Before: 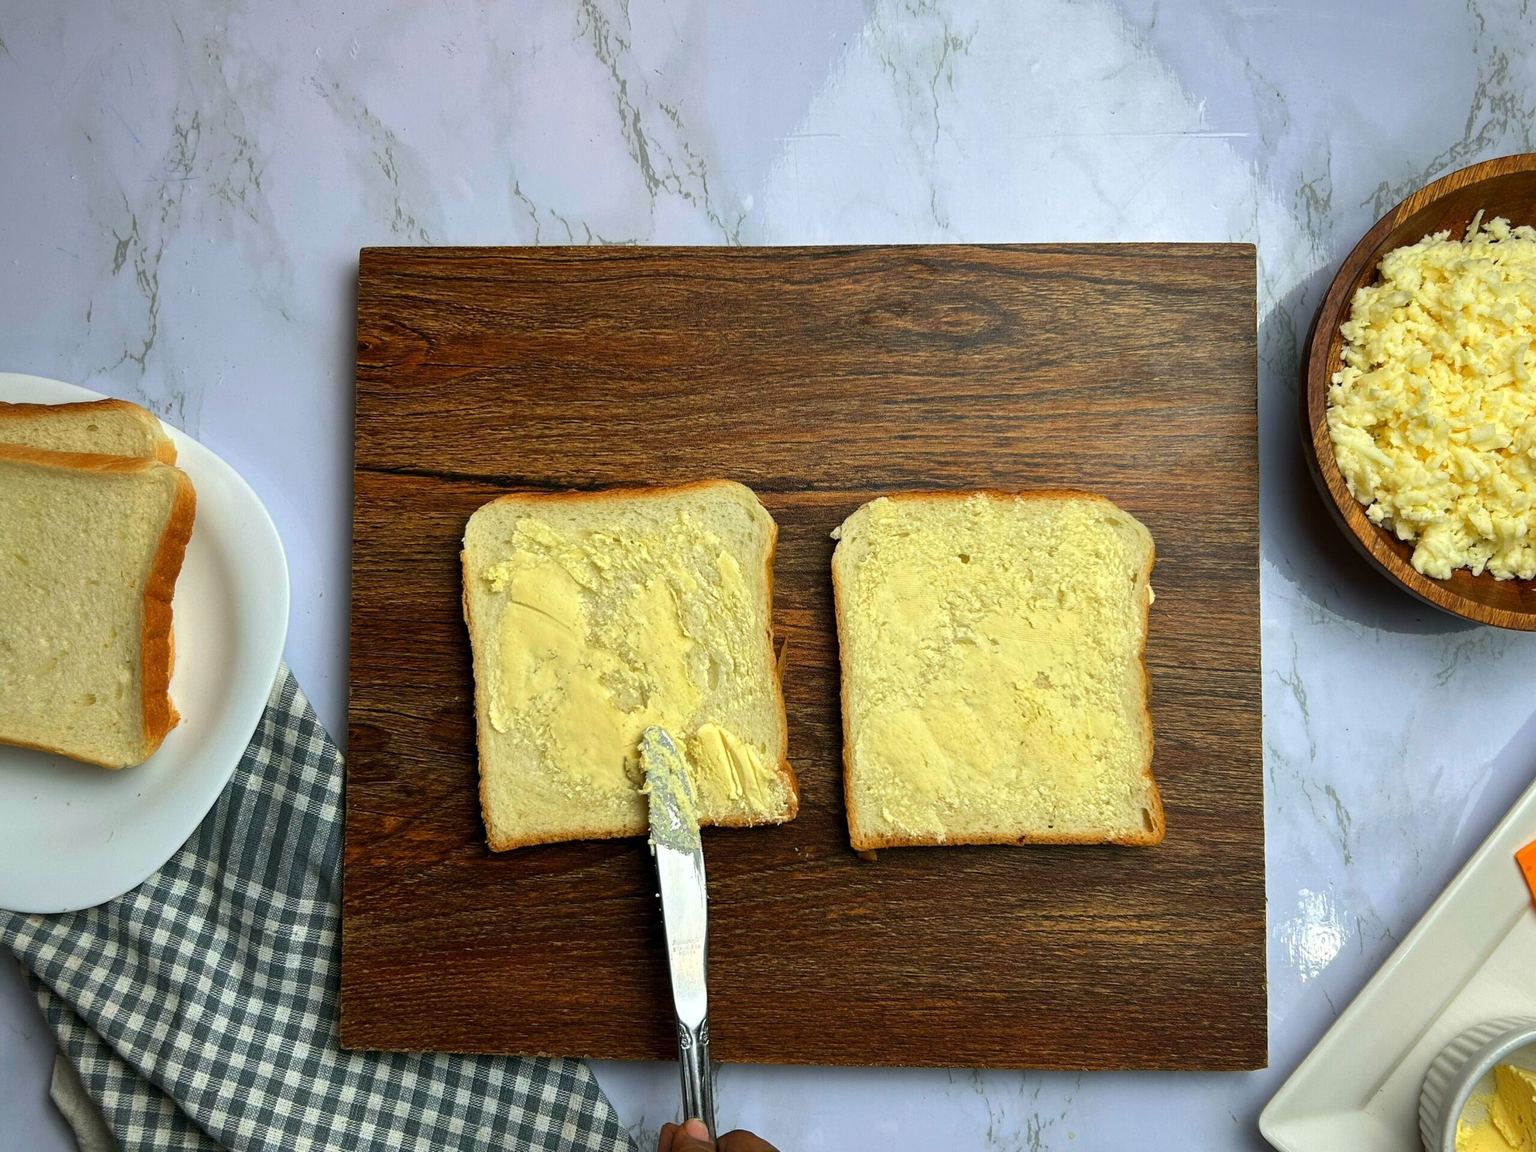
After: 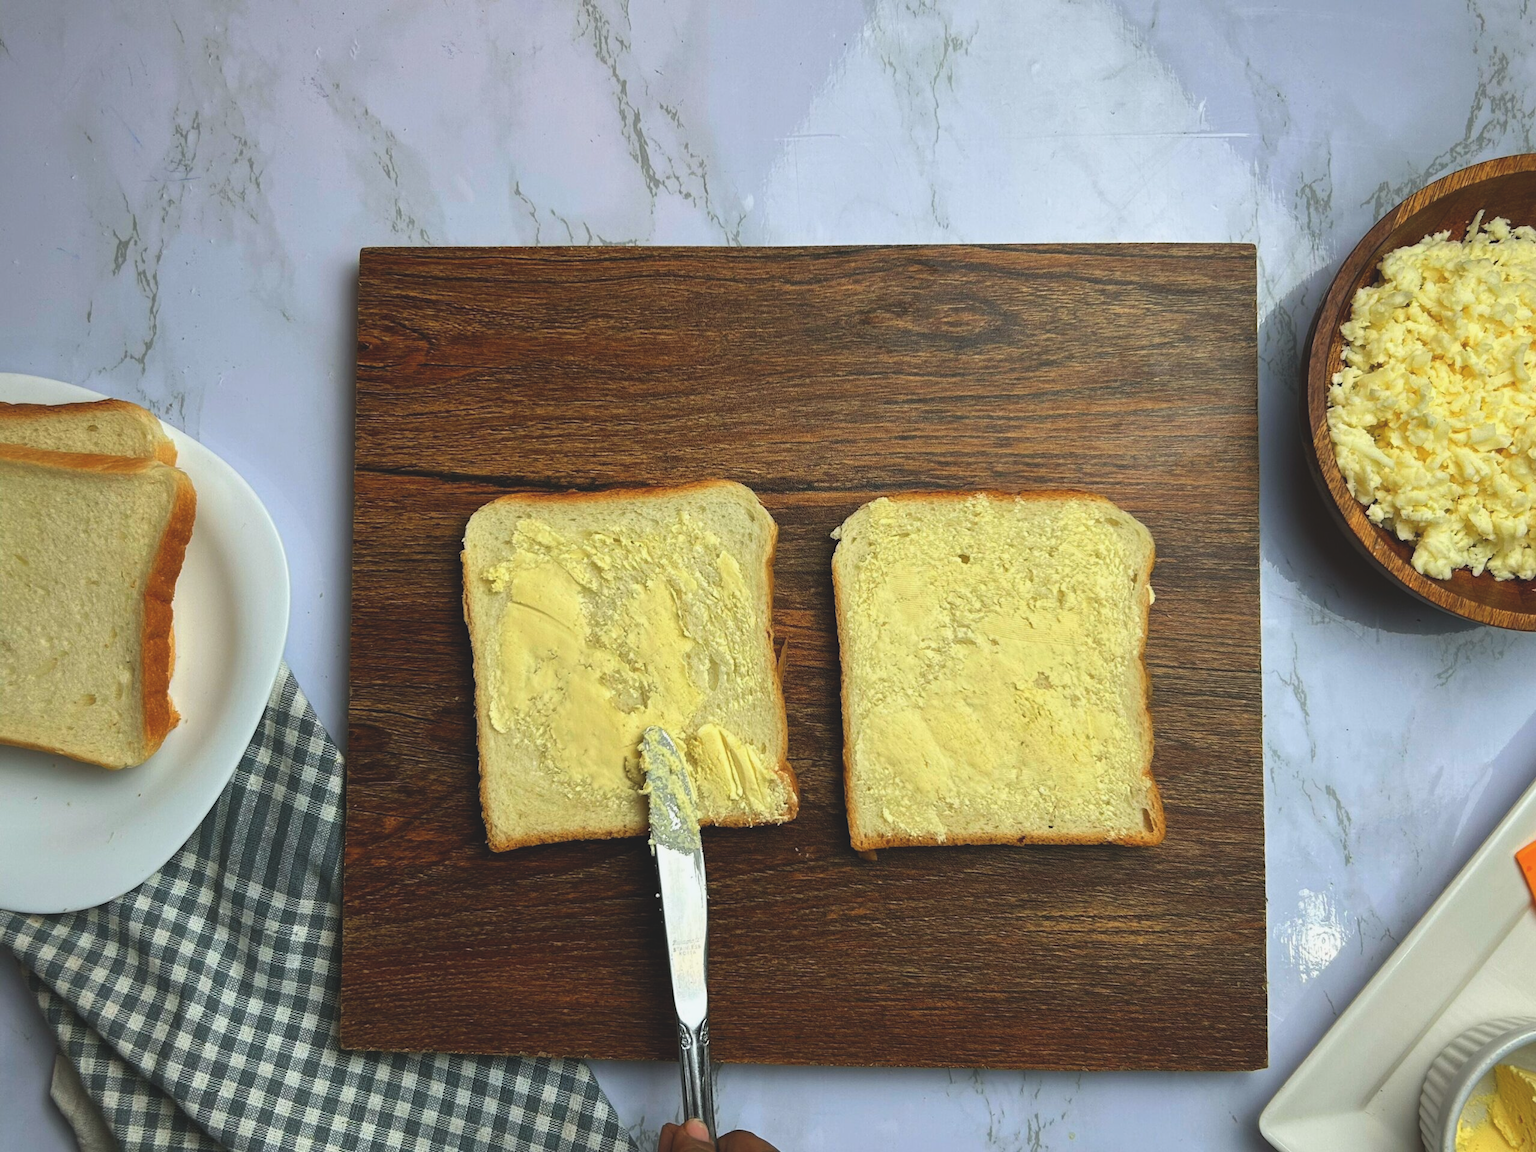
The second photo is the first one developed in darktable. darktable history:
exposure: black level correction -0.015, exposure -0.125 EV, compensate highlight preservation false
